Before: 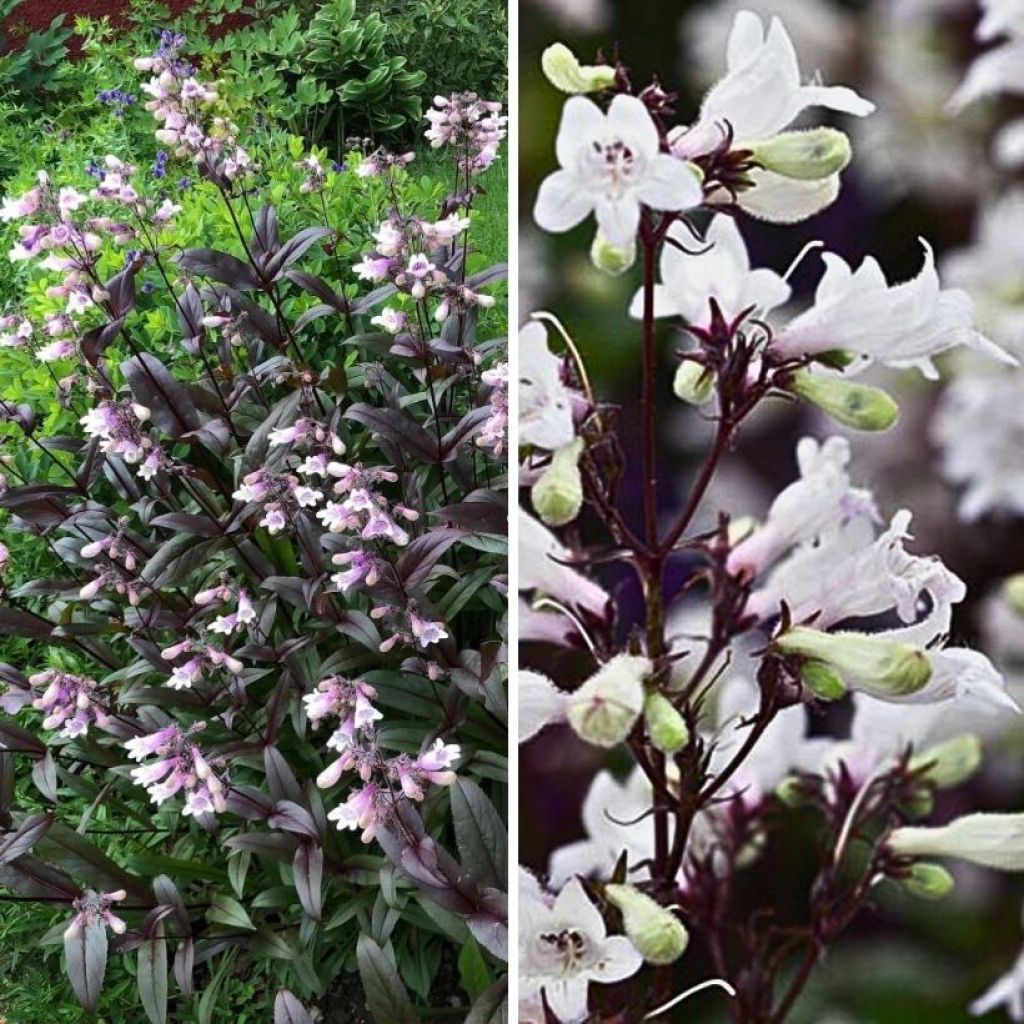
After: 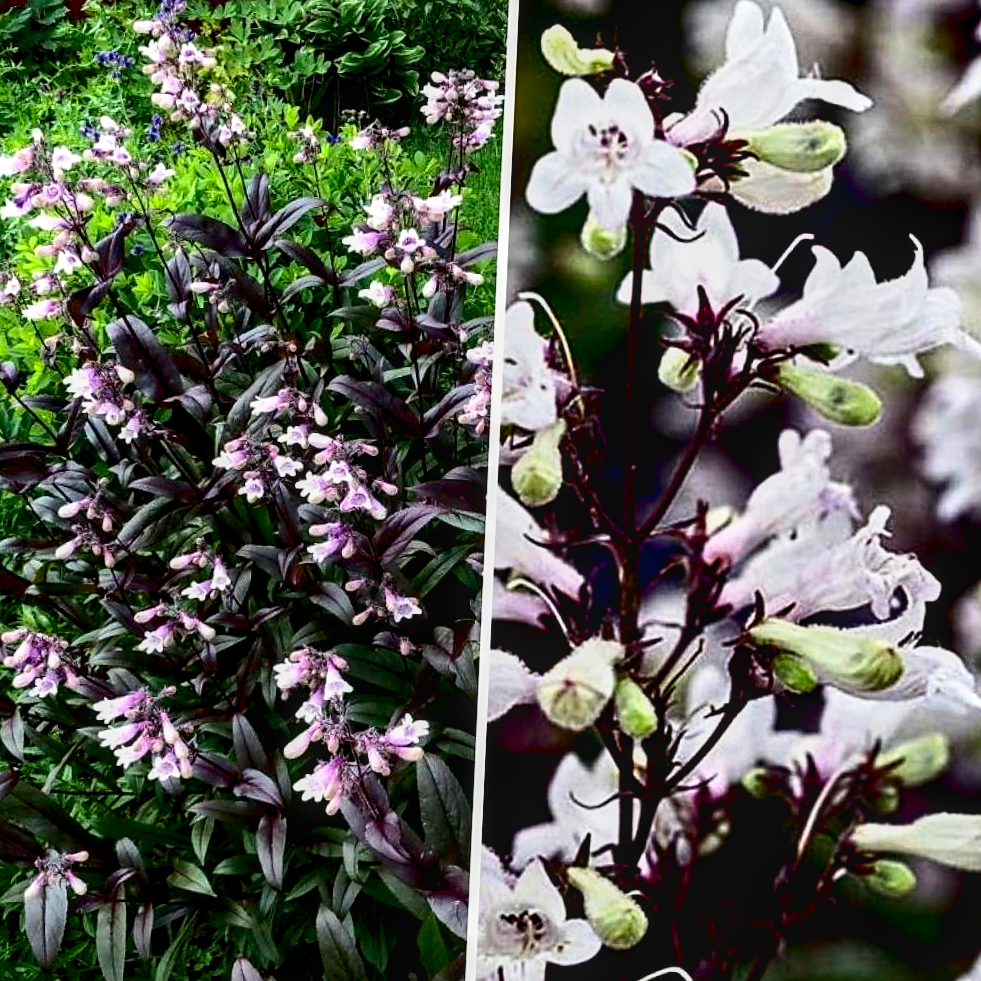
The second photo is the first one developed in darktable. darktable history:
sharpen: radius 1.567, amount 0.375, threshold 1.214
local contrast: on, module defaults
crop and rotate: angle -2.55°
contrast brightness saturation: contrast 0.126, brightness -0.243, saturation 0.135
tone curve: curves: ch0 [(0, 0) (0.003, 0.004) (0.011, 0.014) (0.025, 0.032) (0.044, 0.057) (0.069, 0.089) (0.1, 0.128) (0.136, 0.174) (0.177, 0.227) (0.224, 0.287) (0.277, 0.354) (0.335, 0.427) (0.399, 0.507) (0.468, 0.582) (0.543, 0.653) (0.623, 0.726) (0.709, 0.799) (0.801, 0.876) (0.898, 0.937) (1, 1)], color space Lab, independent channels, preserve colors none
base curve: curves: ch0 [(0.017, 0) (0.425, 0.441) (0.844, 0.933) (1, 1)], preserve colors none
